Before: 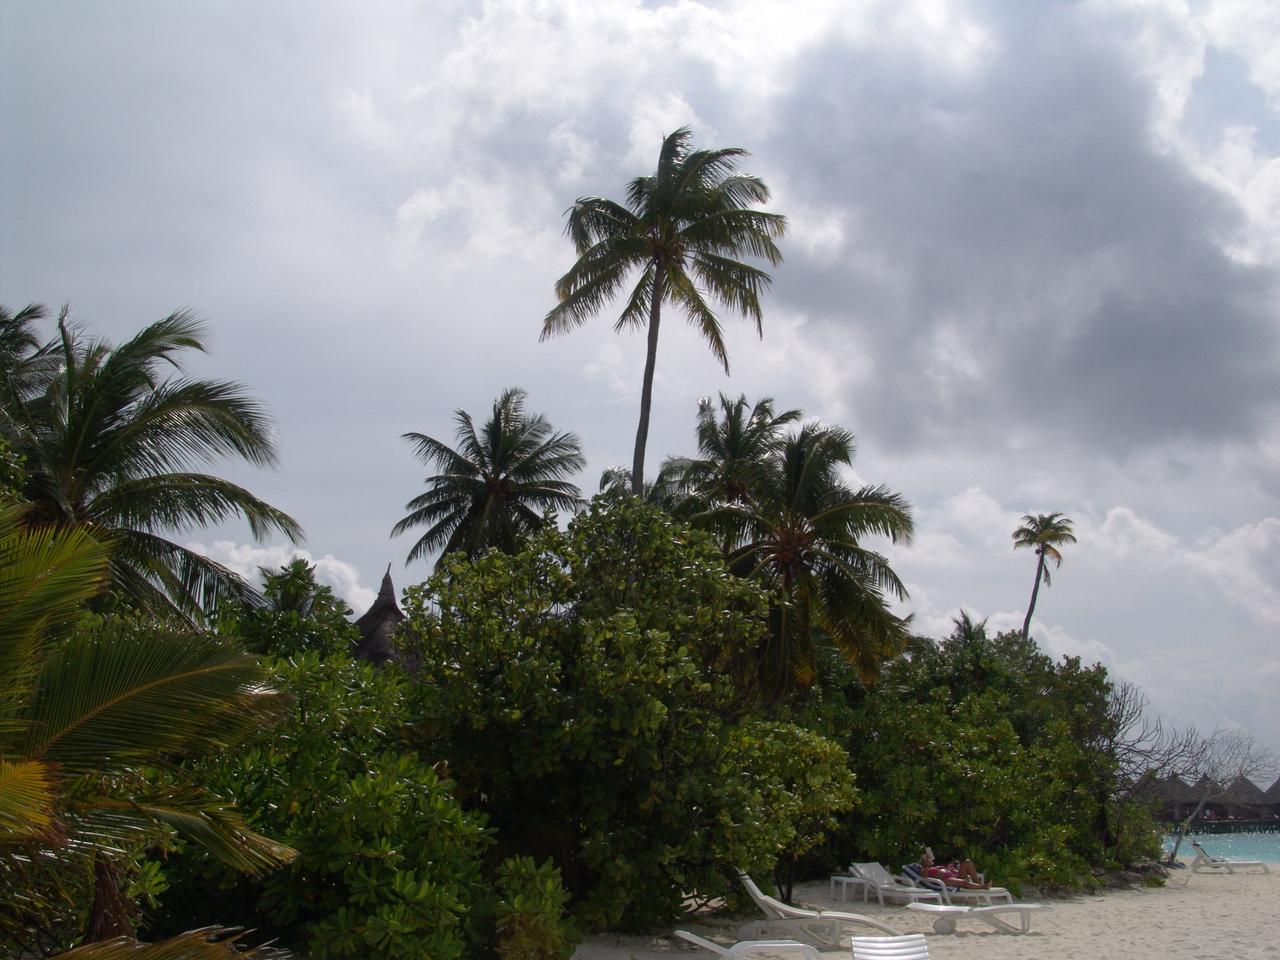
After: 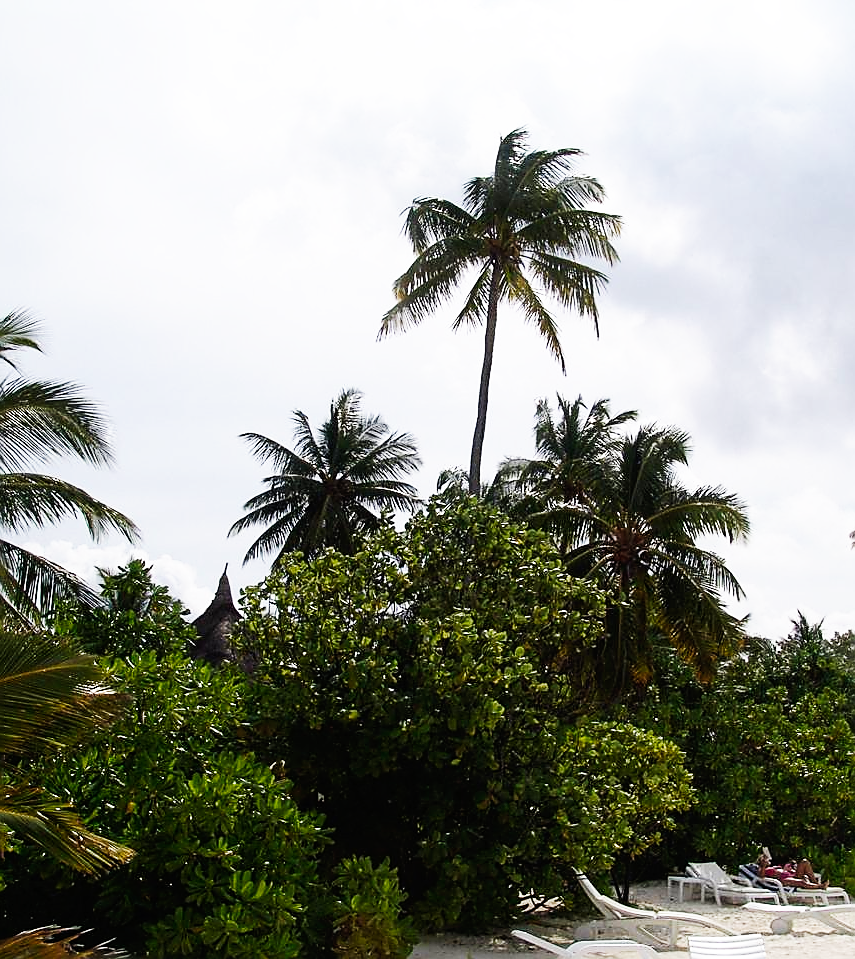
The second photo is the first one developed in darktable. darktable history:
sharpen: radius 1.401, amount 1.243, threshold 0.655
color zones: curves: ch1 [(0.077, 0.436) (0.25, 0.5) (0.75, 0.5)]
crop and rotate: left 12.79%, right 20.409%
base curve: curves: ch0 [(0, 0) (0.007, 0.004) (0.027, 0.03) (0.046, 0.07) (0.207, 0.54) (0.442, 0.872) (0.673, 0.972) (1, 1)], preserve colors none
